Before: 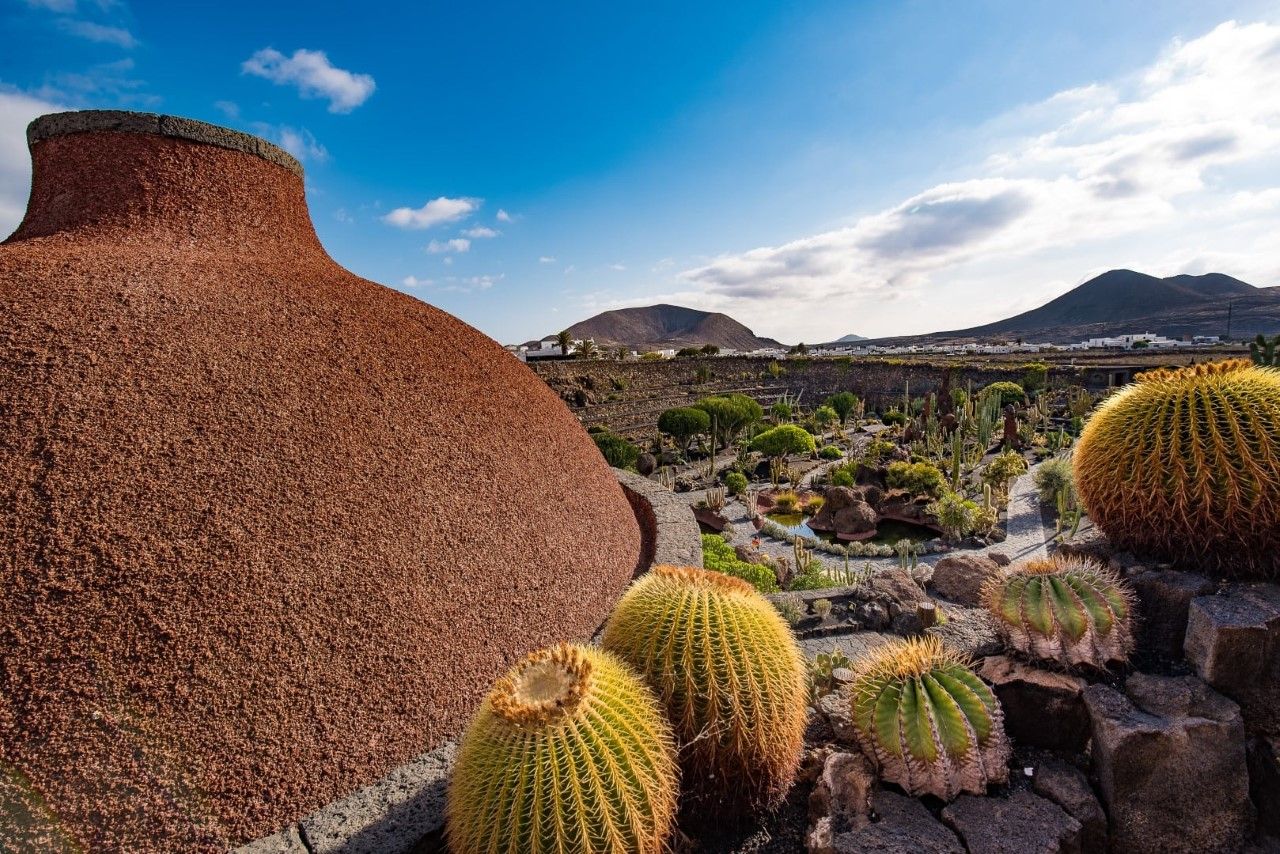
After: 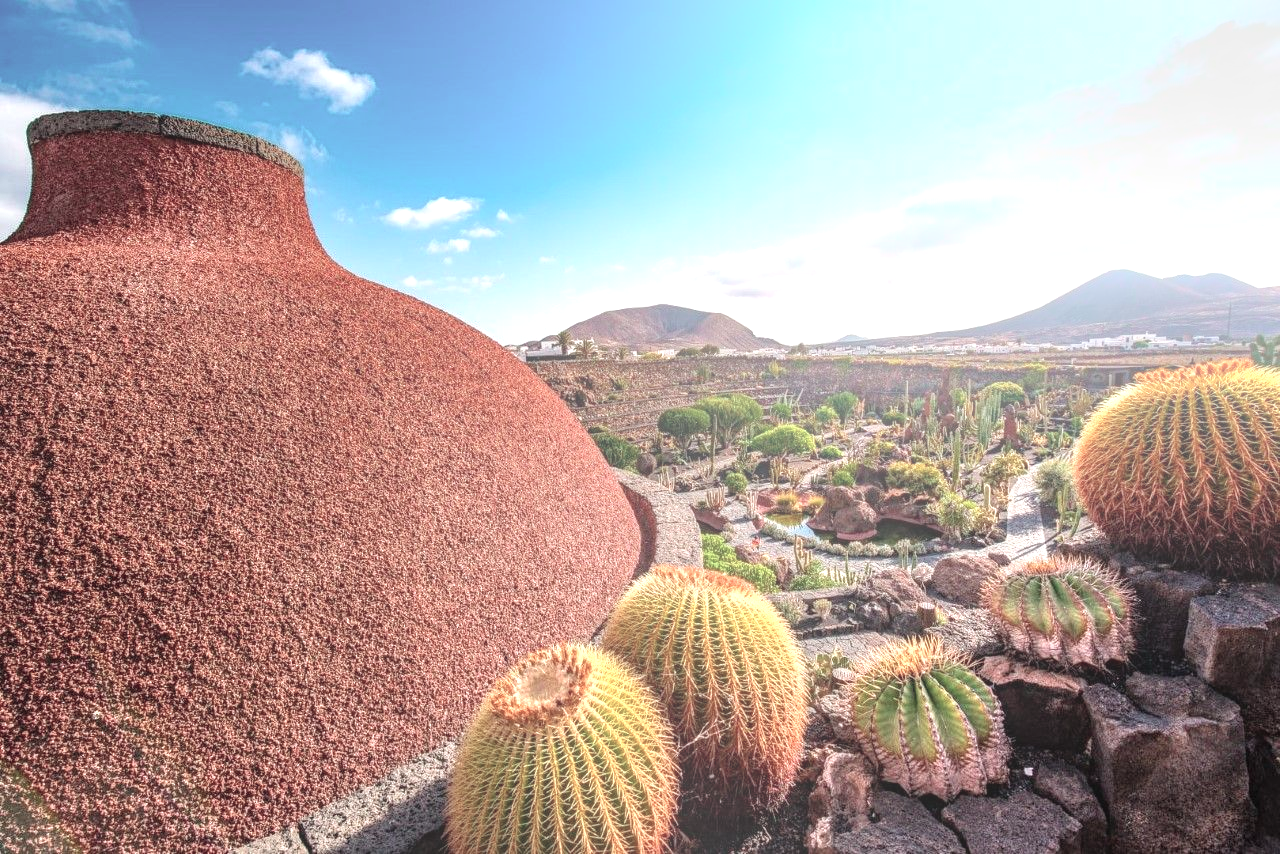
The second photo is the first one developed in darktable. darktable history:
local contrast: on, module defaults
bloom: size 40%
color contrast: blue-yellow contrast 0.62
exposure: black level correction 0, exposure 0.9 EV, compensate highlight preservation false
